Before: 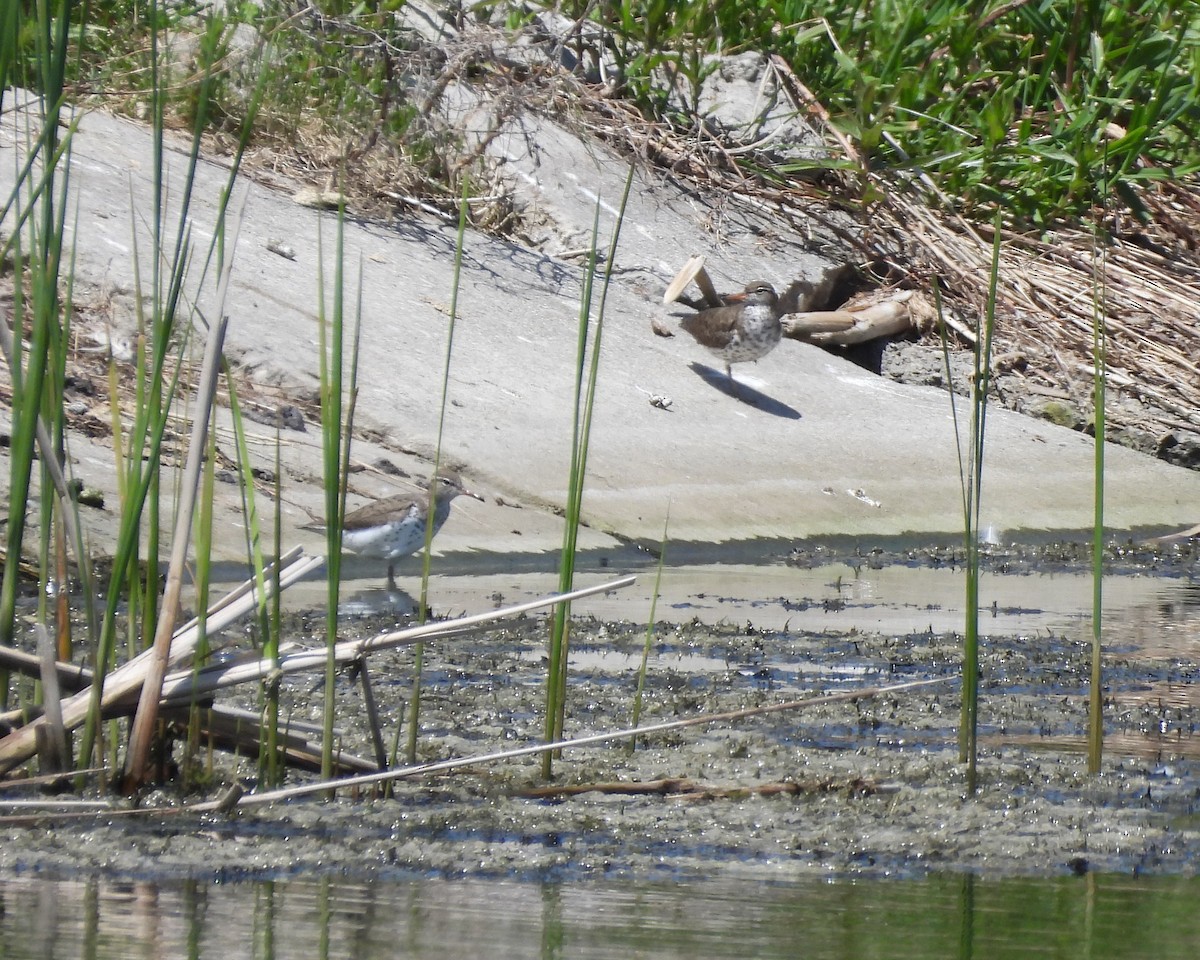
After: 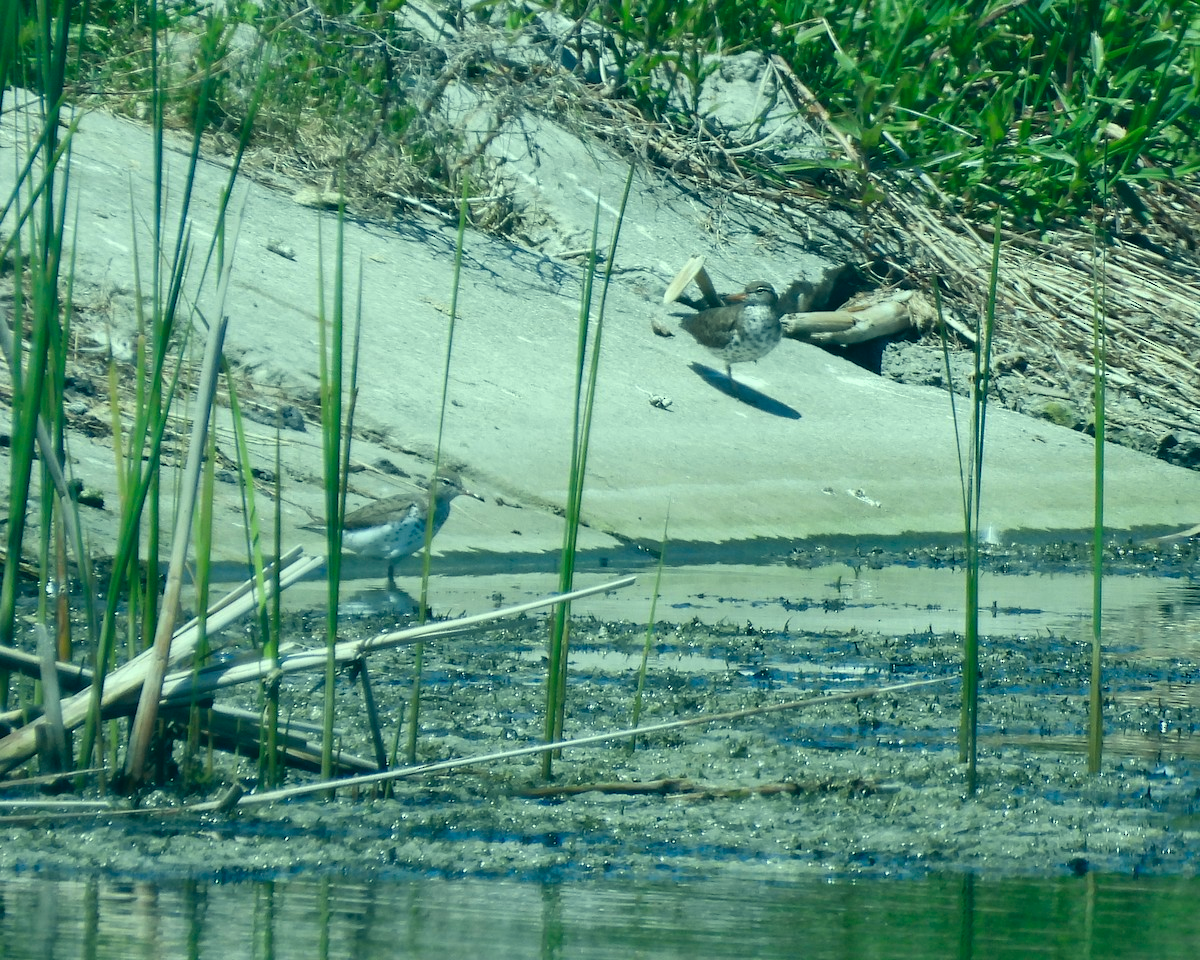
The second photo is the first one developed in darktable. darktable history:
color correction: highlights a* -19.74, highlights b* 9.8, shadows a* -20.08, shadows b* -11.02
